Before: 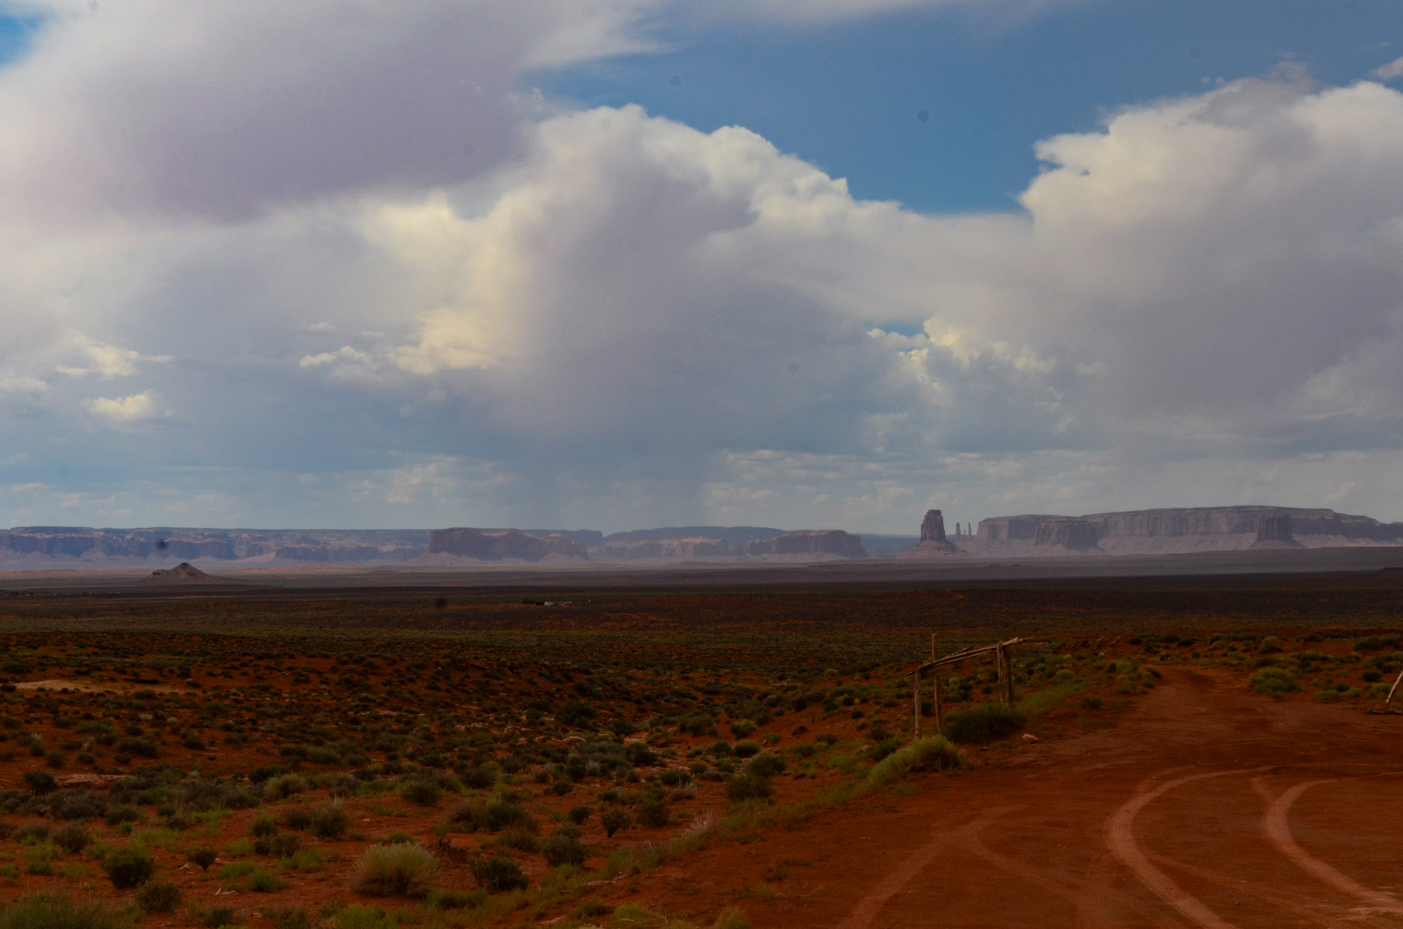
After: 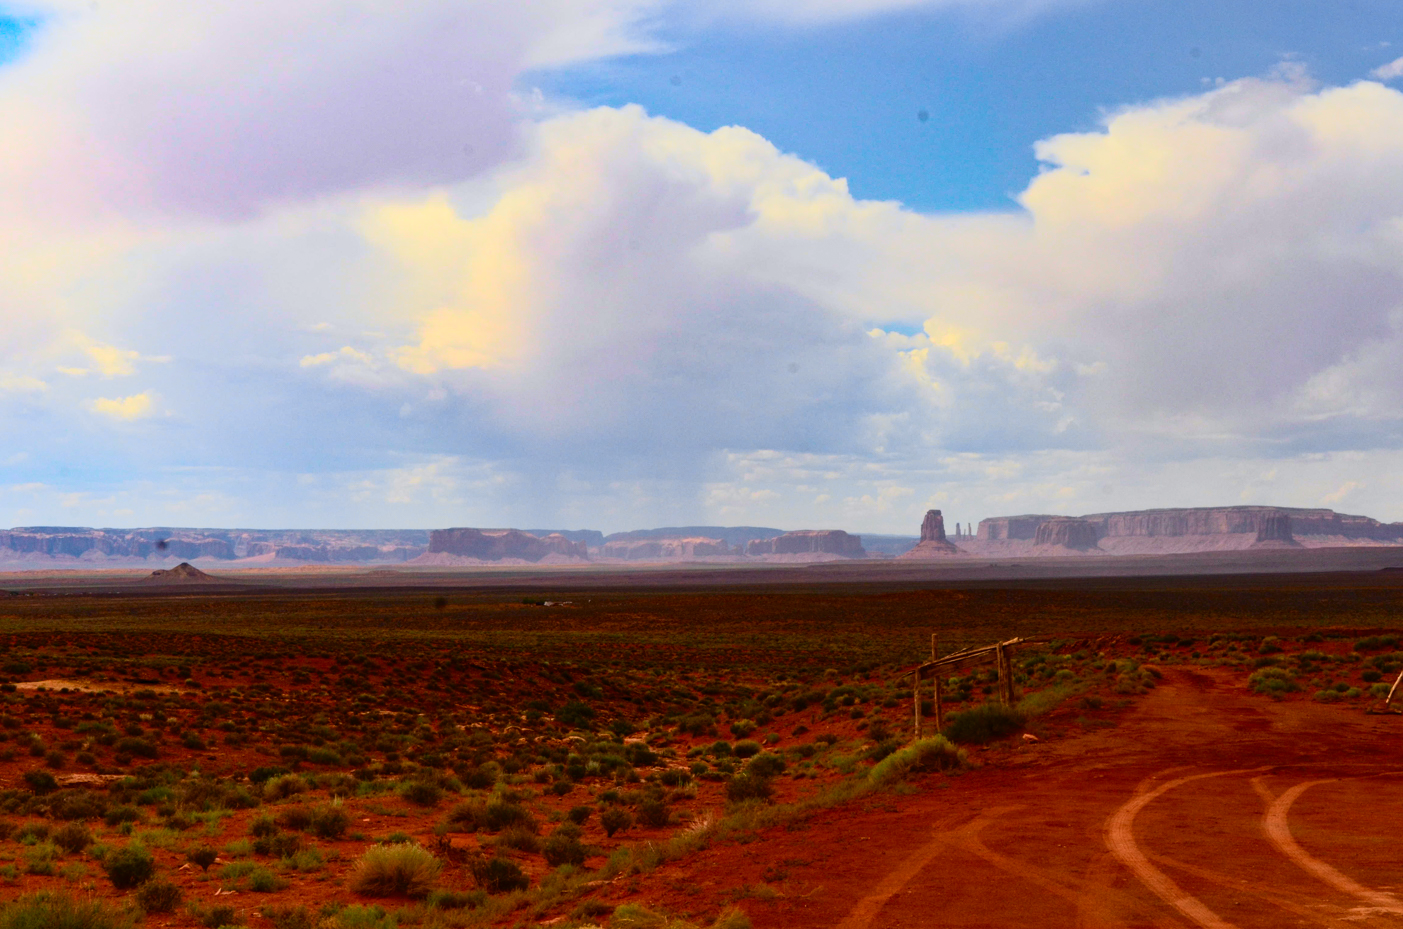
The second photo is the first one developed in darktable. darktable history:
contrast brightness saturation: contrast 0.2, brightness 0.16, saturation 0.22
shadows and highlights: shadows 37.27, highlights -28.18, soften with gaussian
tone curve: curves: ch0 [(0, 0) (0.091, 0.075) (0.389, 0.441) (0.696, 0.808) (0.844, 0.908) (0.909, 0.942) (1, 0.973)]; ch1 [(0, 0) (0.437, 0.404) (0.48, 0.486) (0.5, 0.5) (0.529, 0.556) (0.58, 0.606) (0.616, 0.654) (1, 1)]; ch2 [(0, 0) (0.442, 0.415) (0.5, 0.5) (0.535, 0.567) (0.585, 0.632) (1, 1)], color space Lab, independent channels, preserve colors none
